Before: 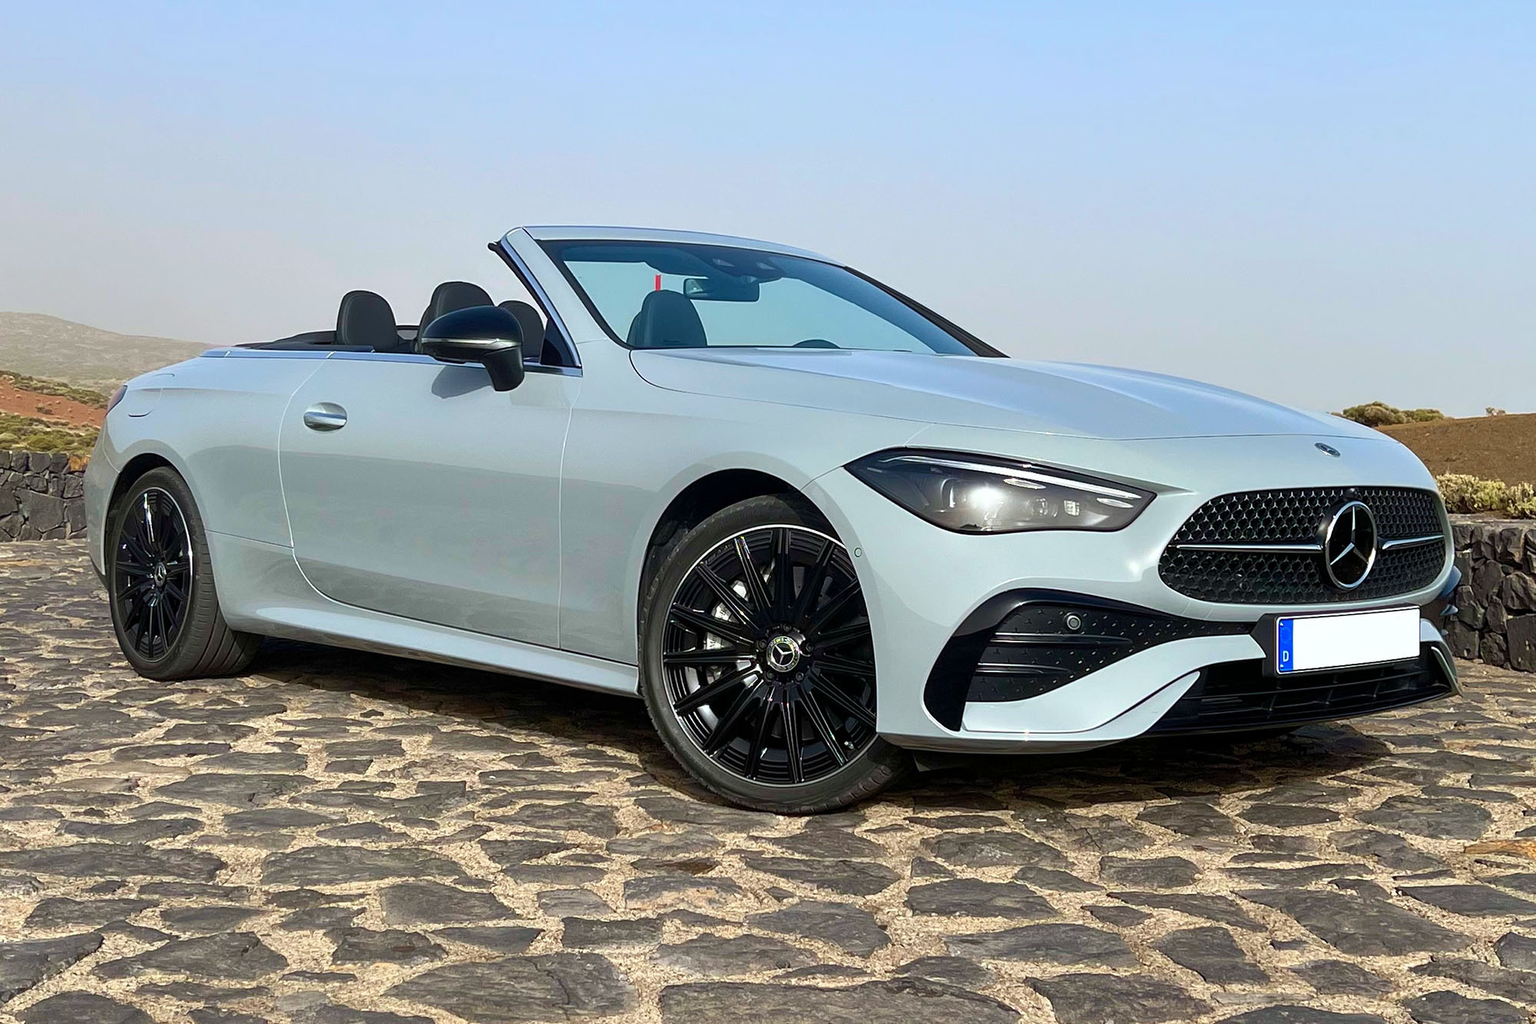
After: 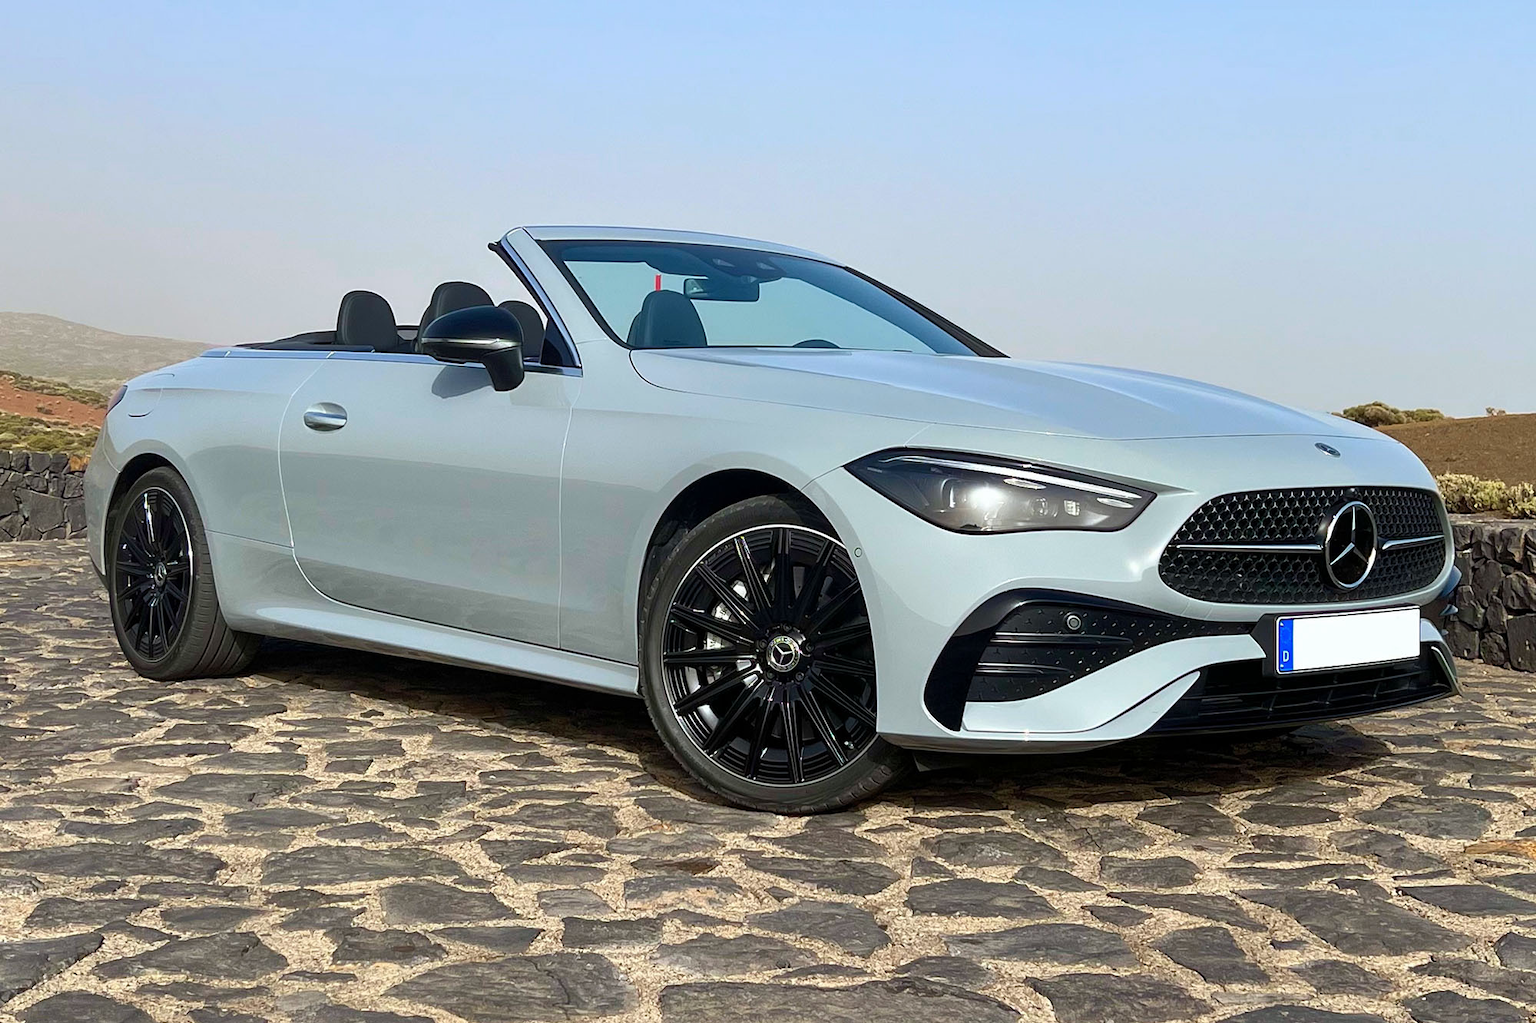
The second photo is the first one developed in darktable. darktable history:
color zones: curves: ch0 [(0.25, 0.5) (0.428, 0.473) (0.75, 0.5)]; ch1 [(0.243, 0.479) (0.398, 0.452) (0.75, 0.5)]
exposure: compensate highlight preservation false
